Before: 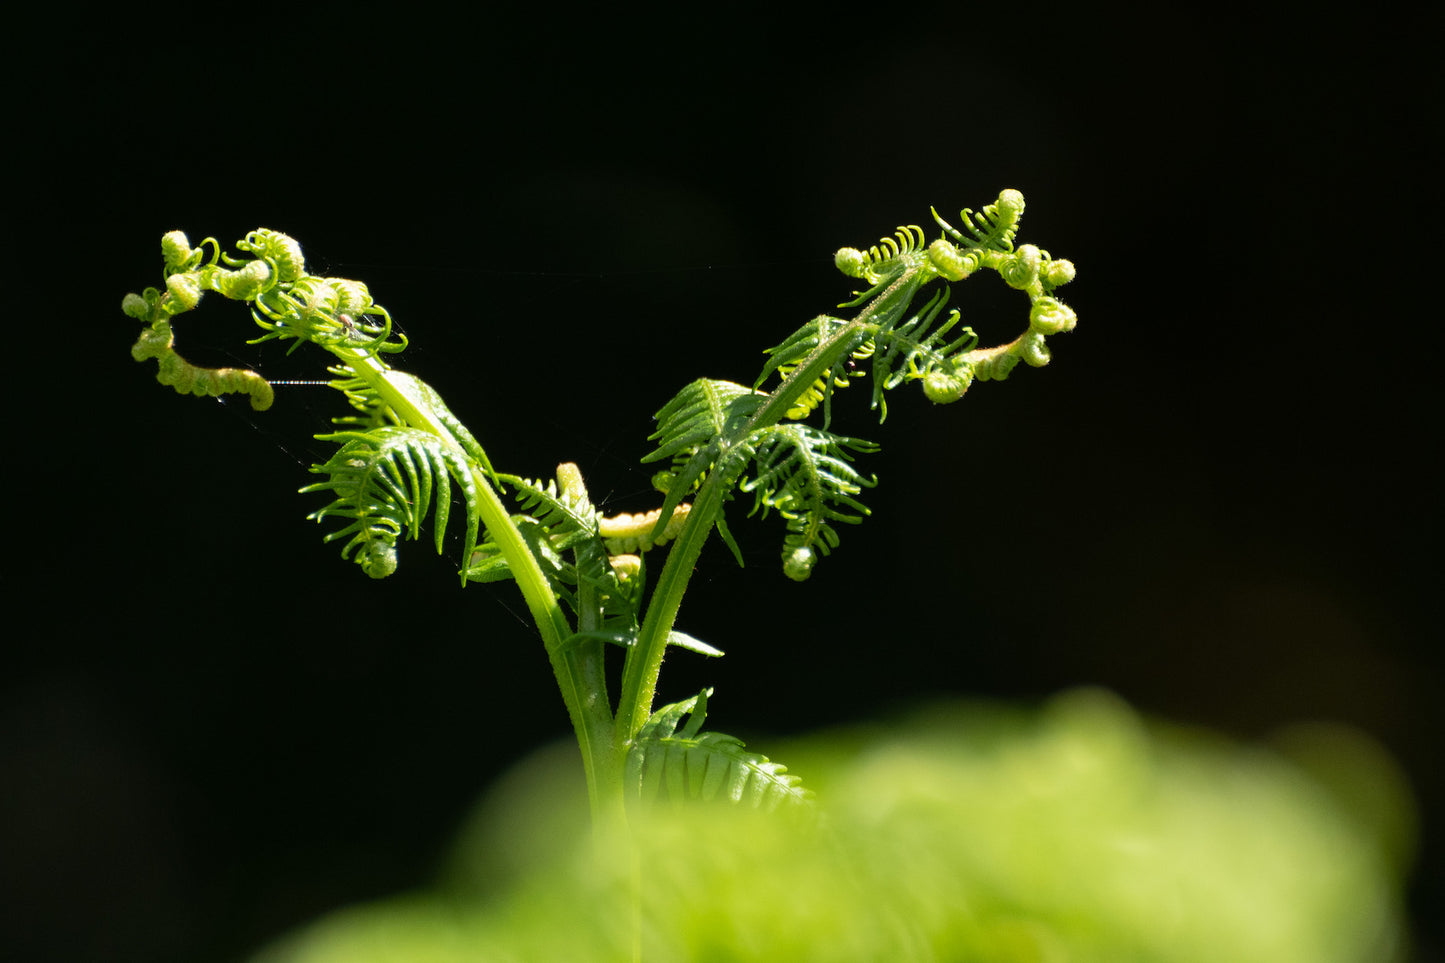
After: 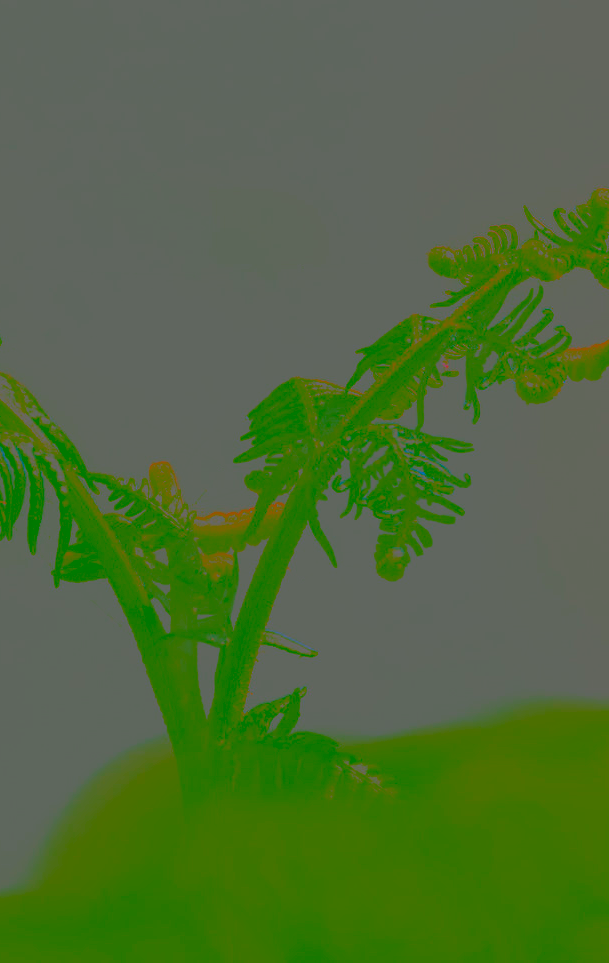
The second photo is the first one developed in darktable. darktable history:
crop: left 28.229%, right 29.583%
contrast brightness saturation: contrast -0.989, brightness -0.158, saturation 0.76
shadows and highlights: radius 45.82, white point adjustment 6.53, compress 79.91%, soften with gaussian
